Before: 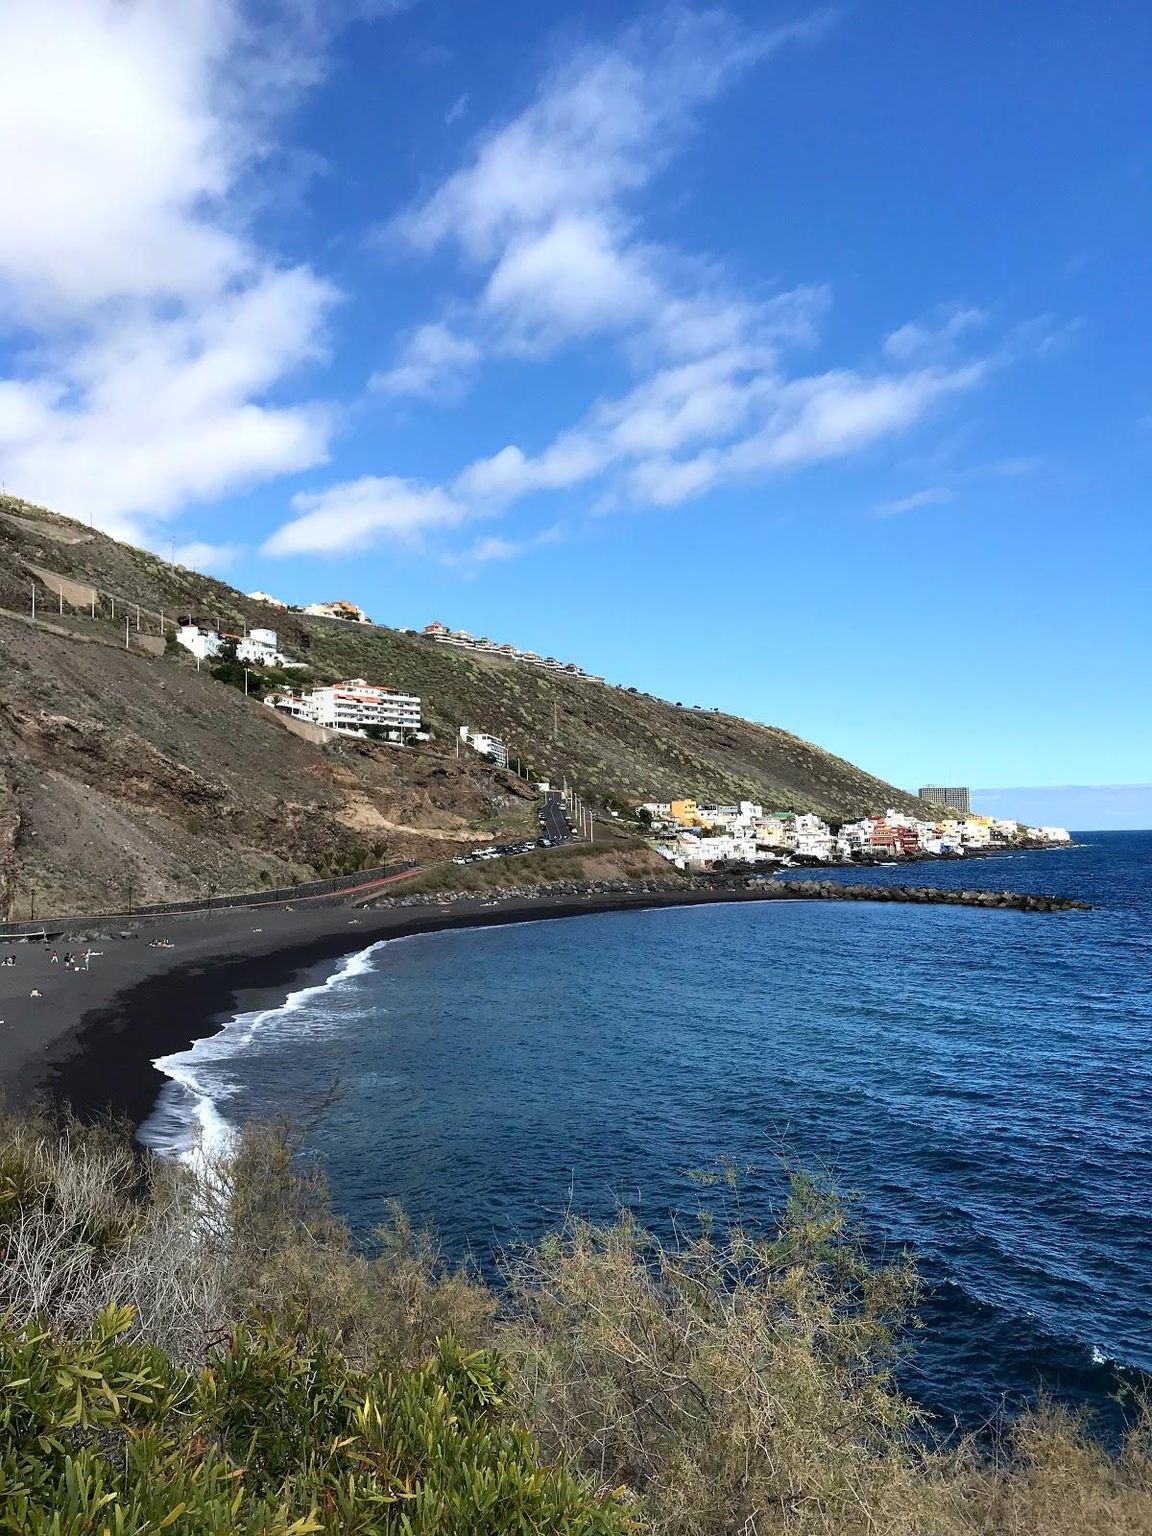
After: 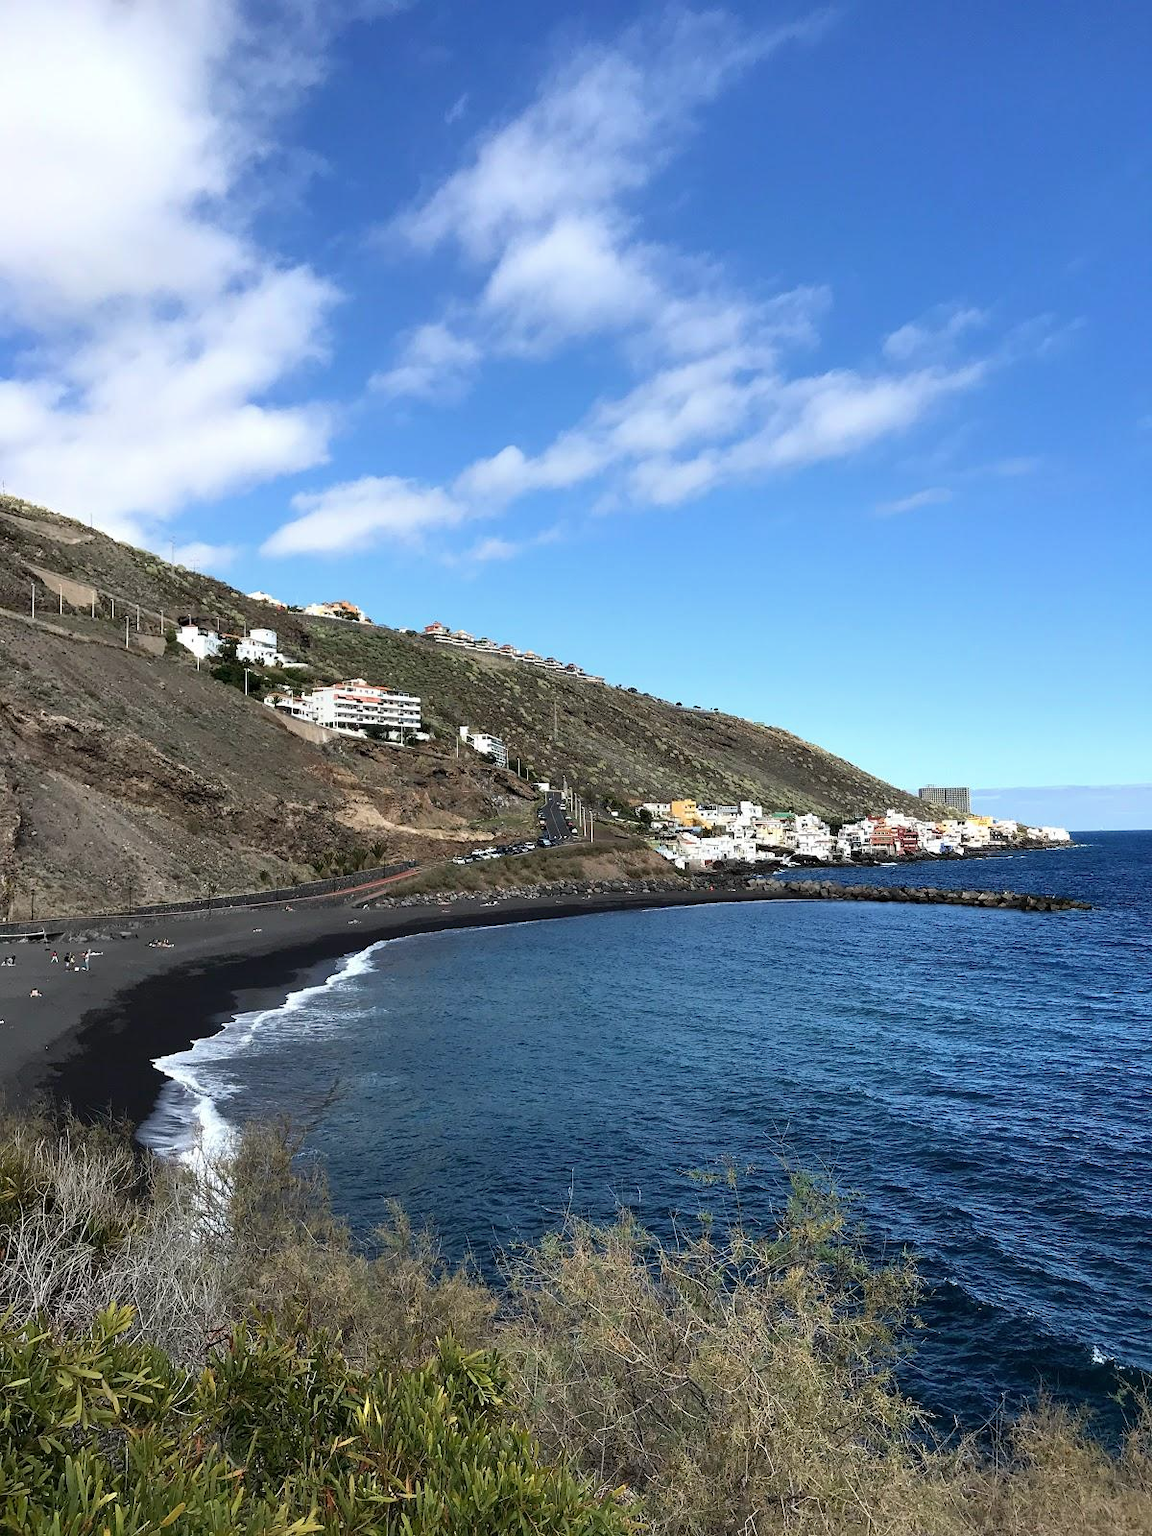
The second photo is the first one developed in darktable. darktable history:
contrast brightness saturation: saturation -0.061
